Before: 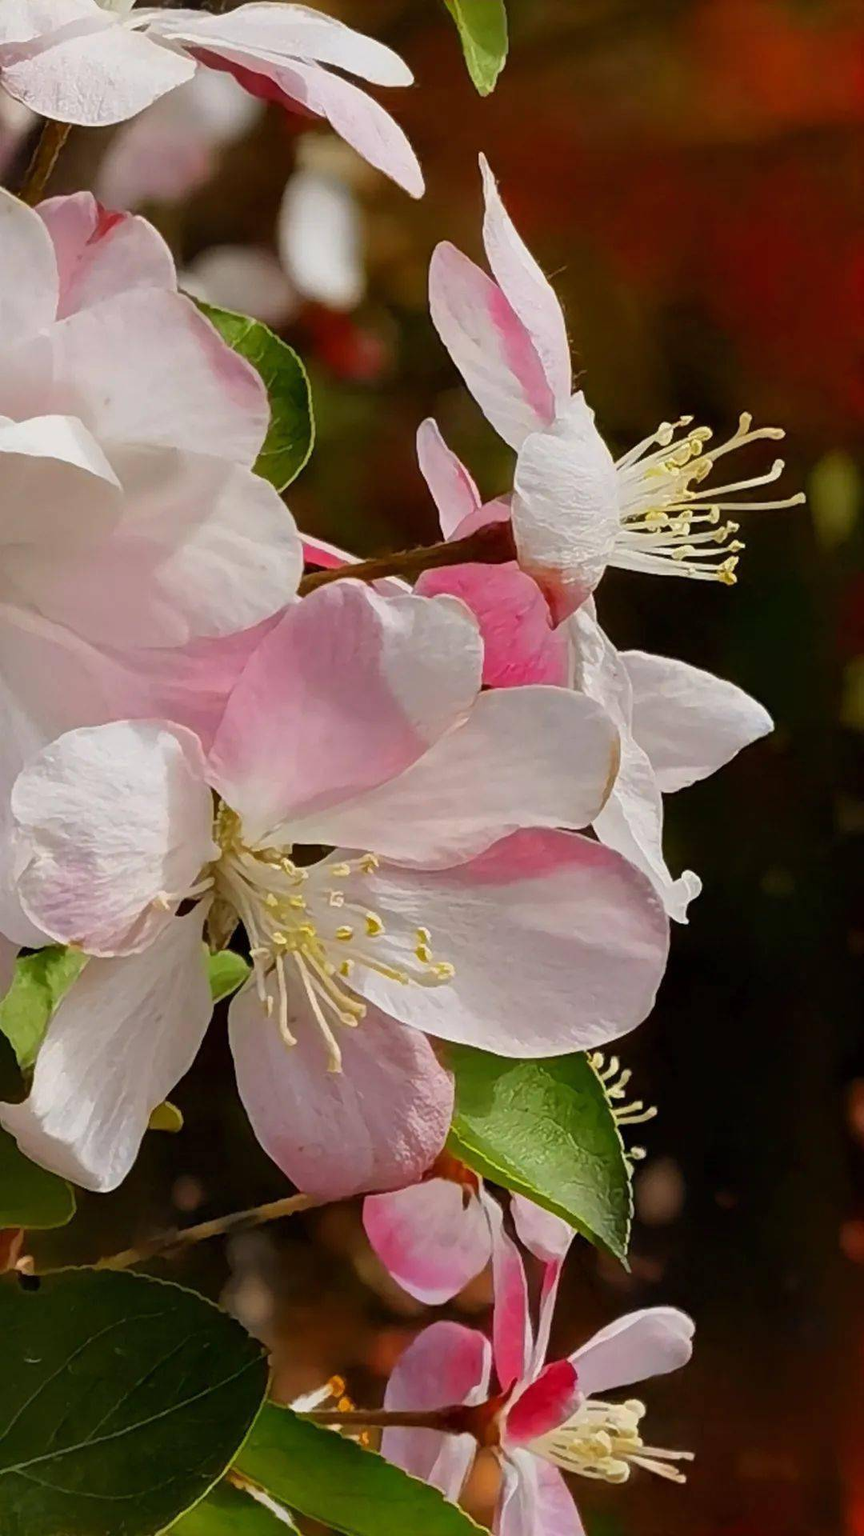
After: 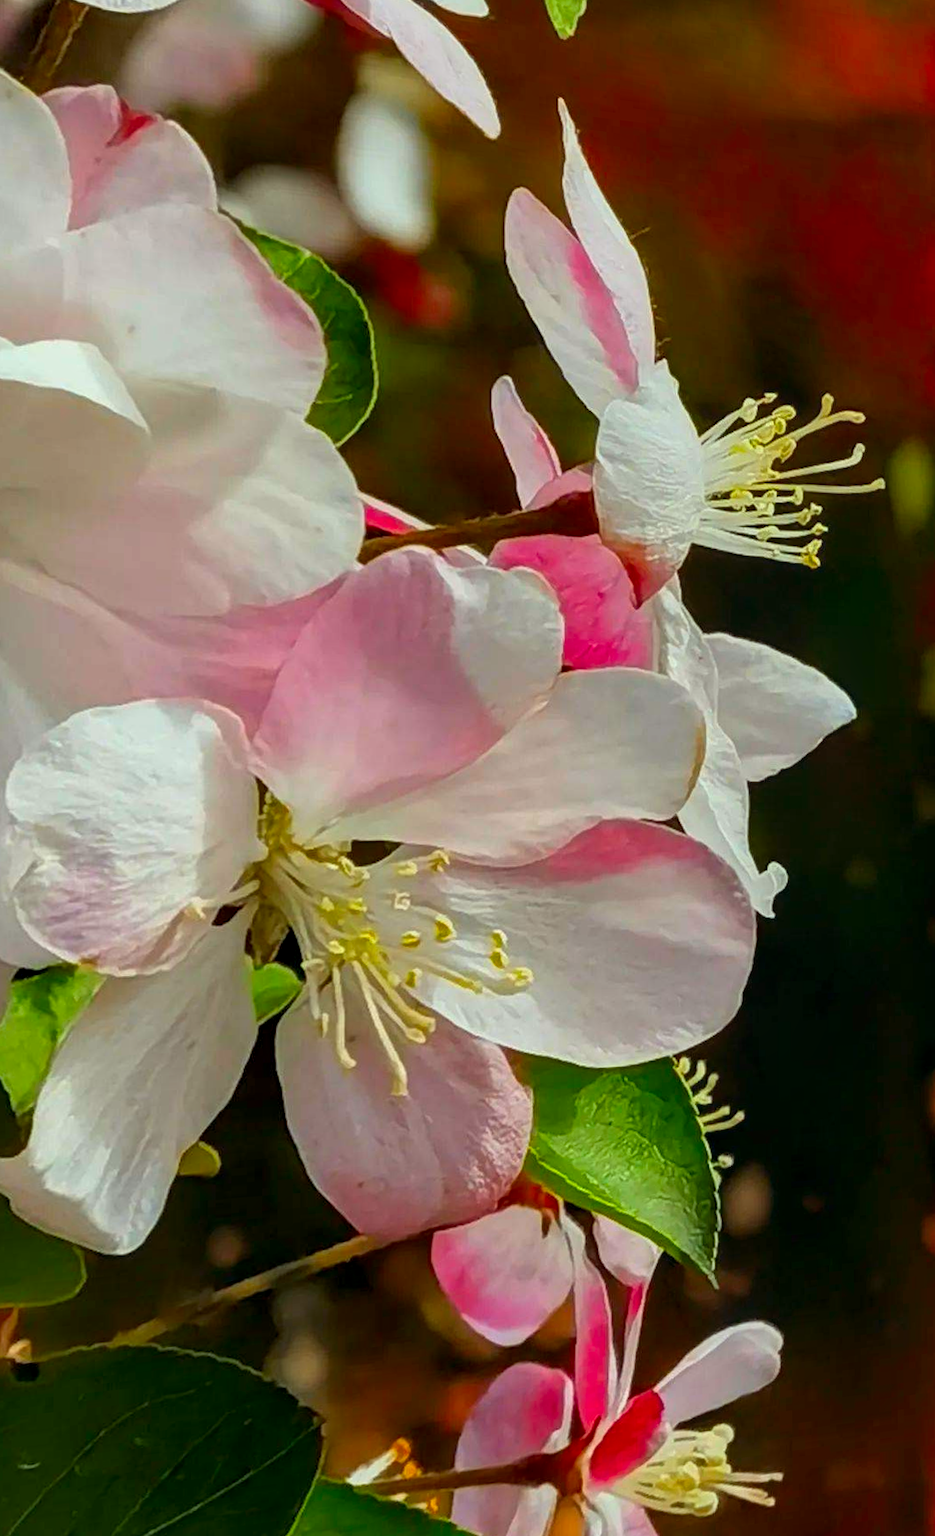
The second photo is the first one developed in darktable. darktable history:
color correction: highlights a* -7.33, highlights b* 1.26, shadows a* -3.55, saturation 1.4
rotate and perspective: rotation -0.013°, lens shift (vertical) -0.027, lens shift (horizontal) 0.178, crop left 0.016, crop right 0.989, crop top 0.082, crop bottom 0.918
local contrast: on, module defaults
